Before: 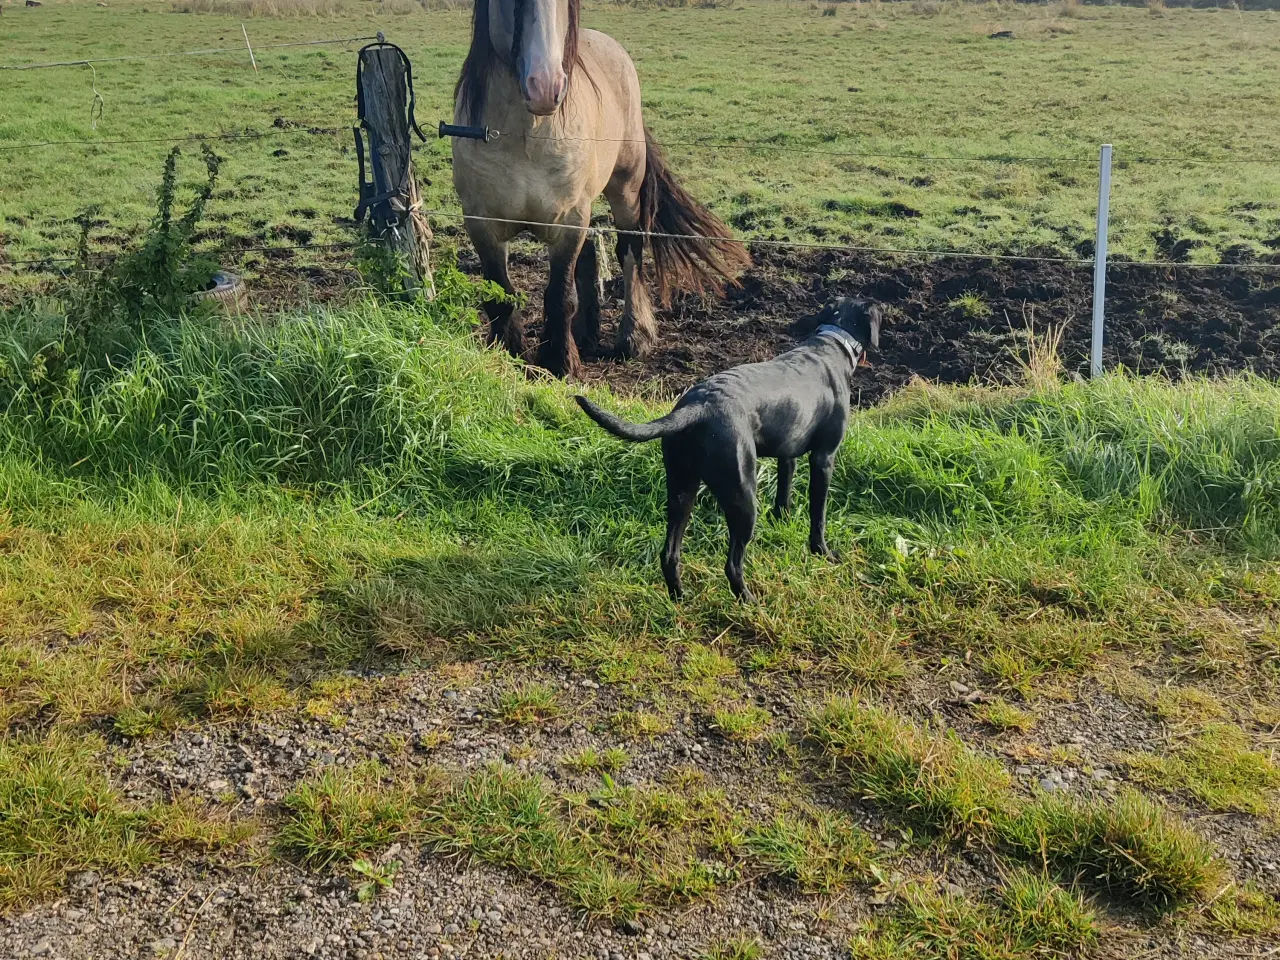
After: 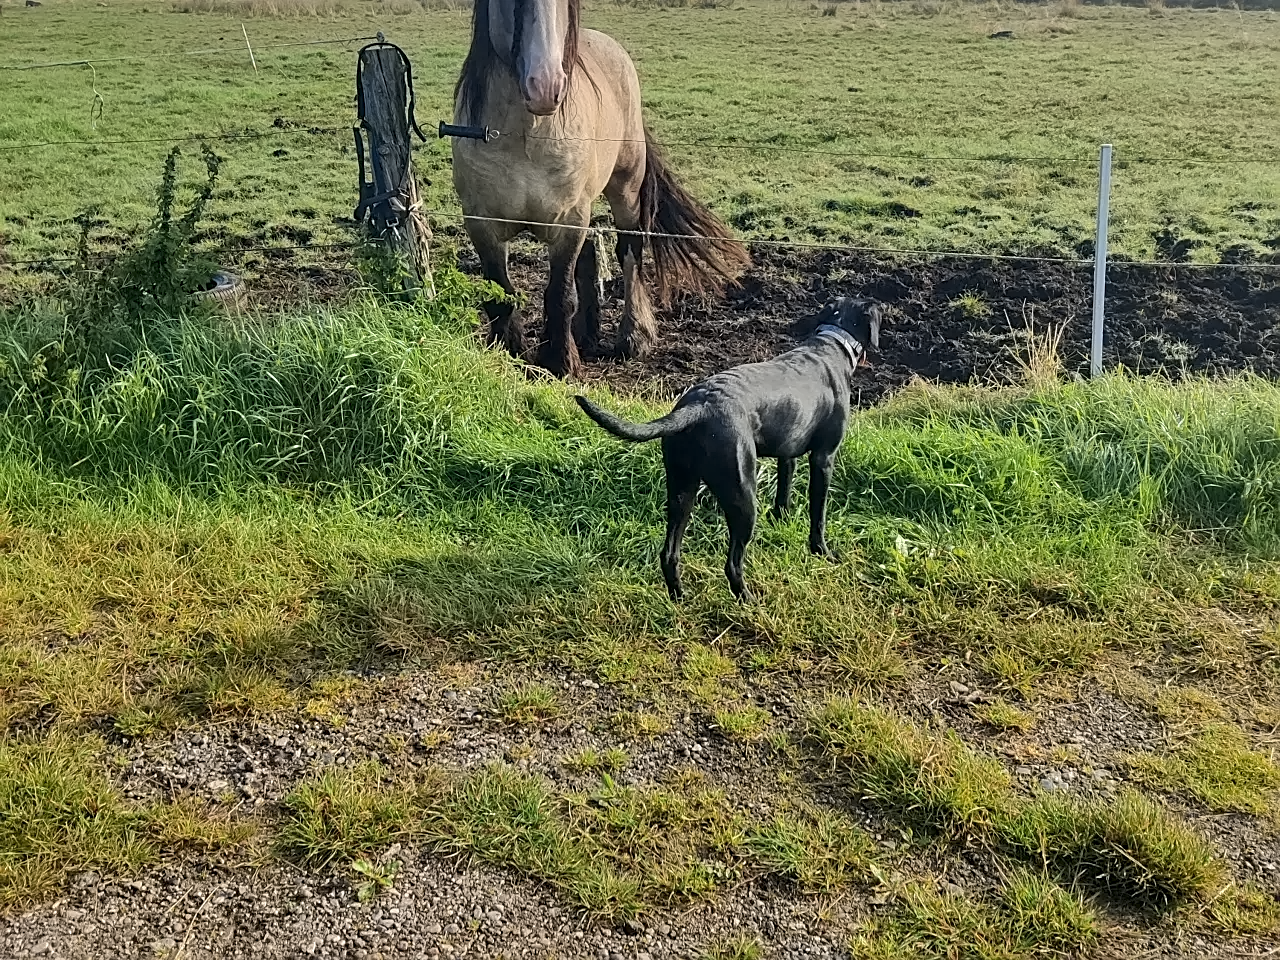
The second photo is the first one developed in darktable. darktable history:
sharpen: on, module defaults
levels: mode automatic
local contrast: highlights 100%, shadows 100%, detail 131%, midtone range 0.2
shadows and highlights: shadows 20.55, highlights -20.99, soften with gaussian
contrast equalizer: y [[0.5 ×6], [0.5 ×6], [0.5 ×6], [0 ×6], [0, 0.039, 0.251, 0.29, 0.293, 0.292]]
